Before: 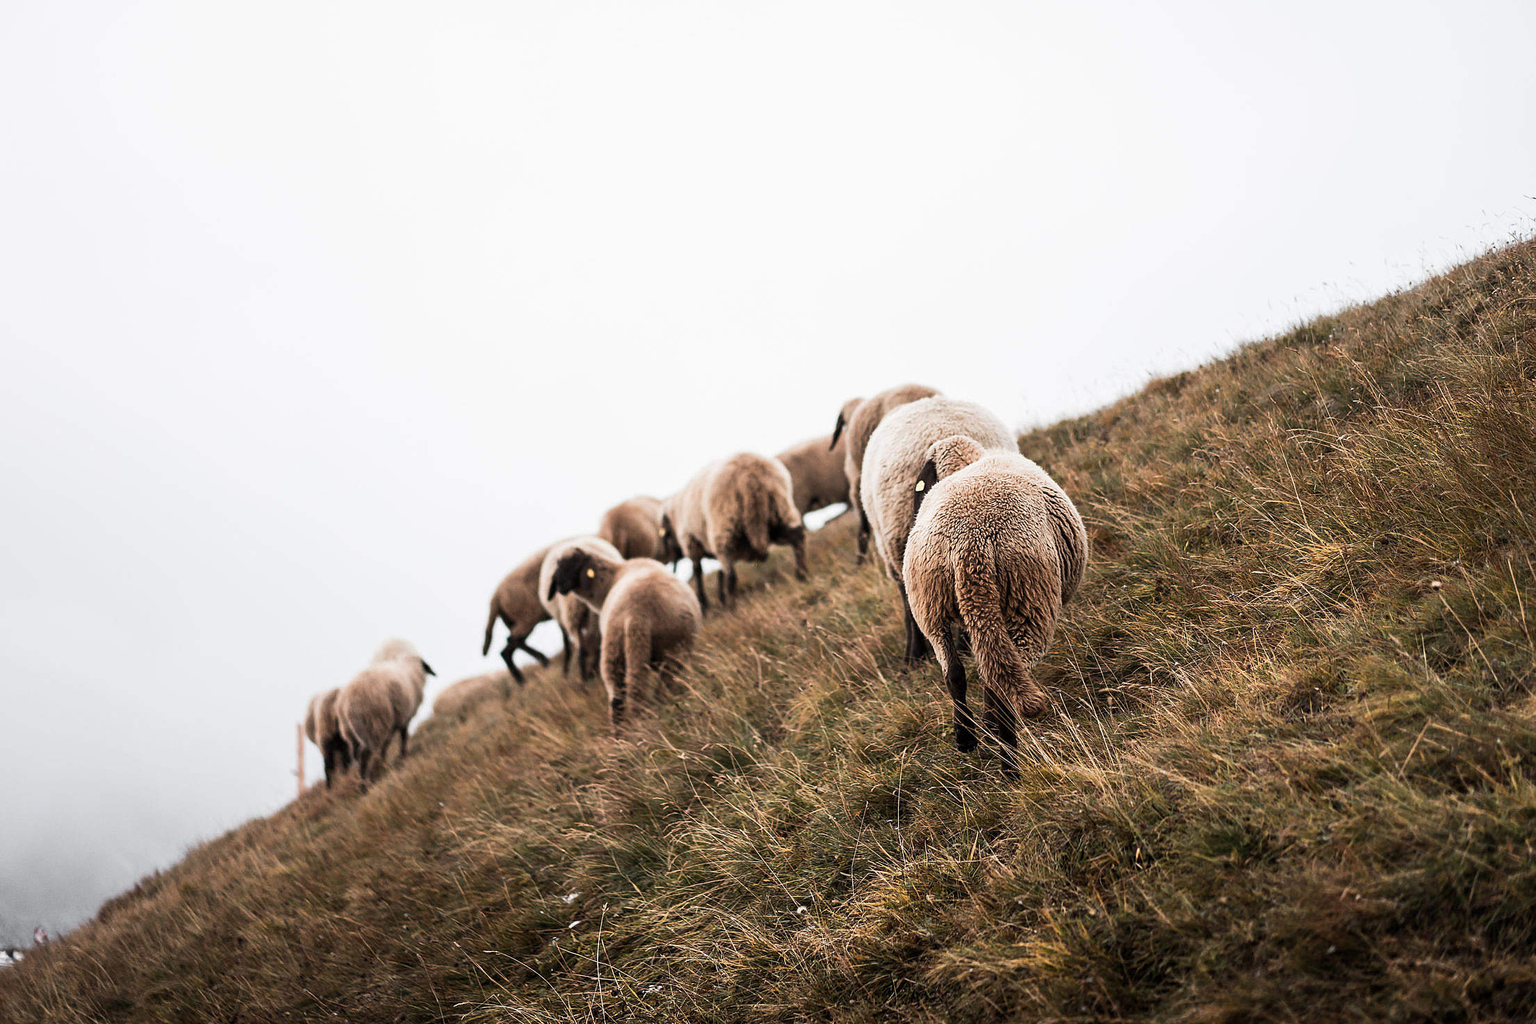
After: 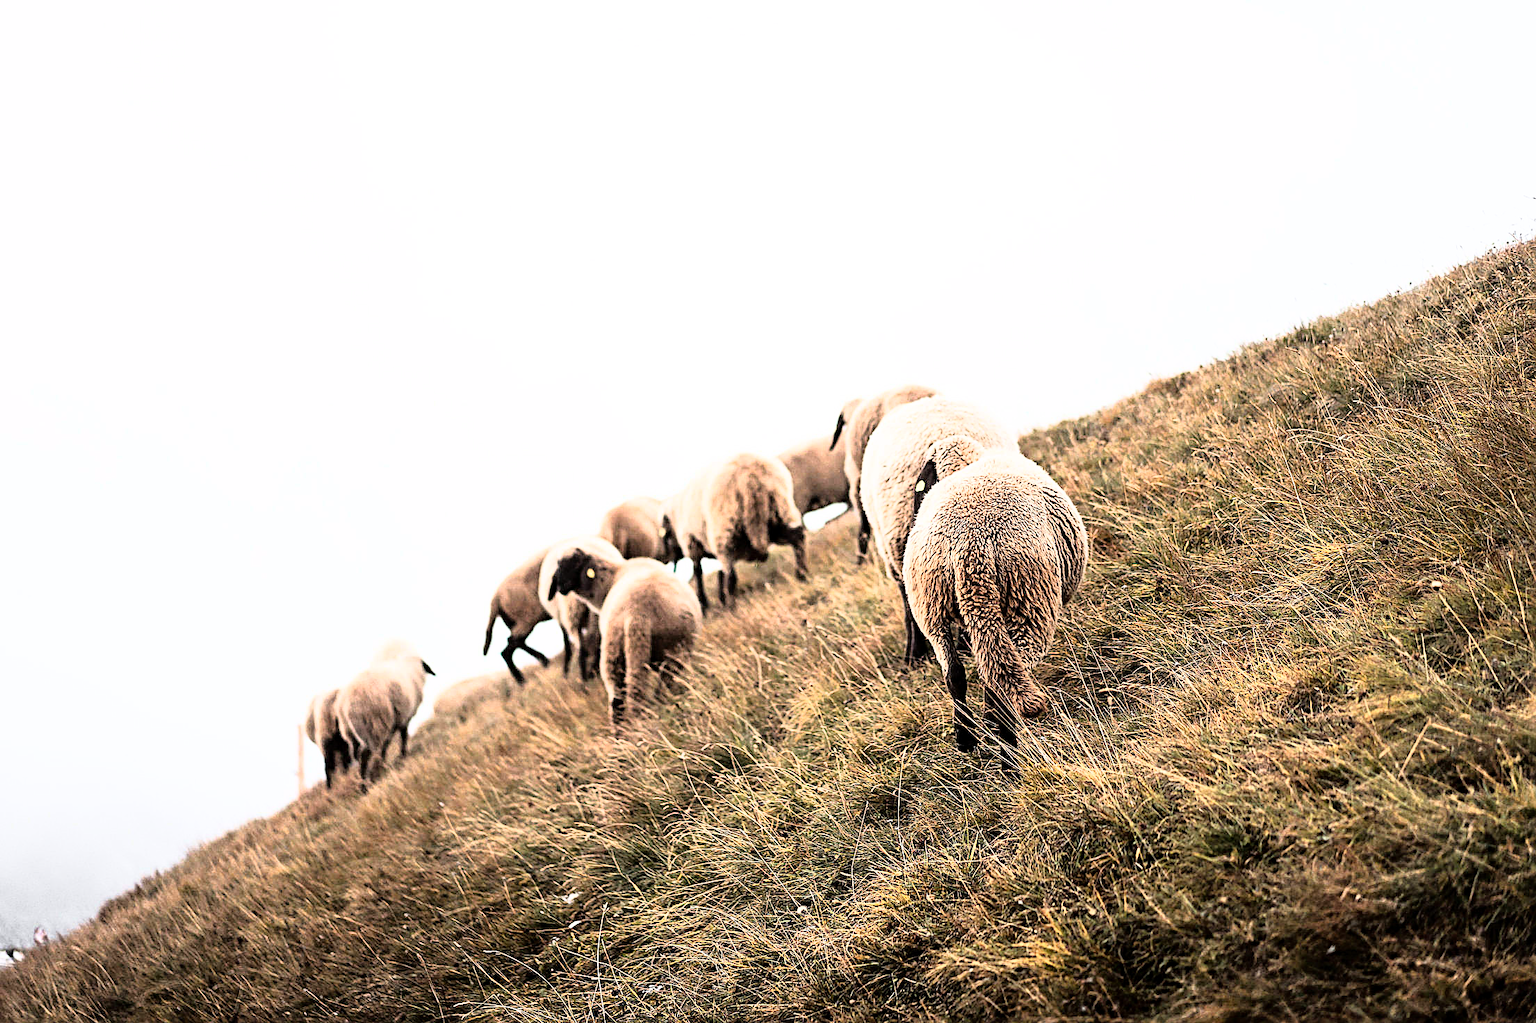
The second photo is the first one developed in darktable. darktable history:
sharpen: radius 3.123
base curve: curves: ch0 [(0, 0) (0.012, 0.01) (0.073, 0.168) (0.31, 0.711) (0.645, 0.957) (1, 1)]
exposure: black level correction 0.001, compensate highlight preservation false
